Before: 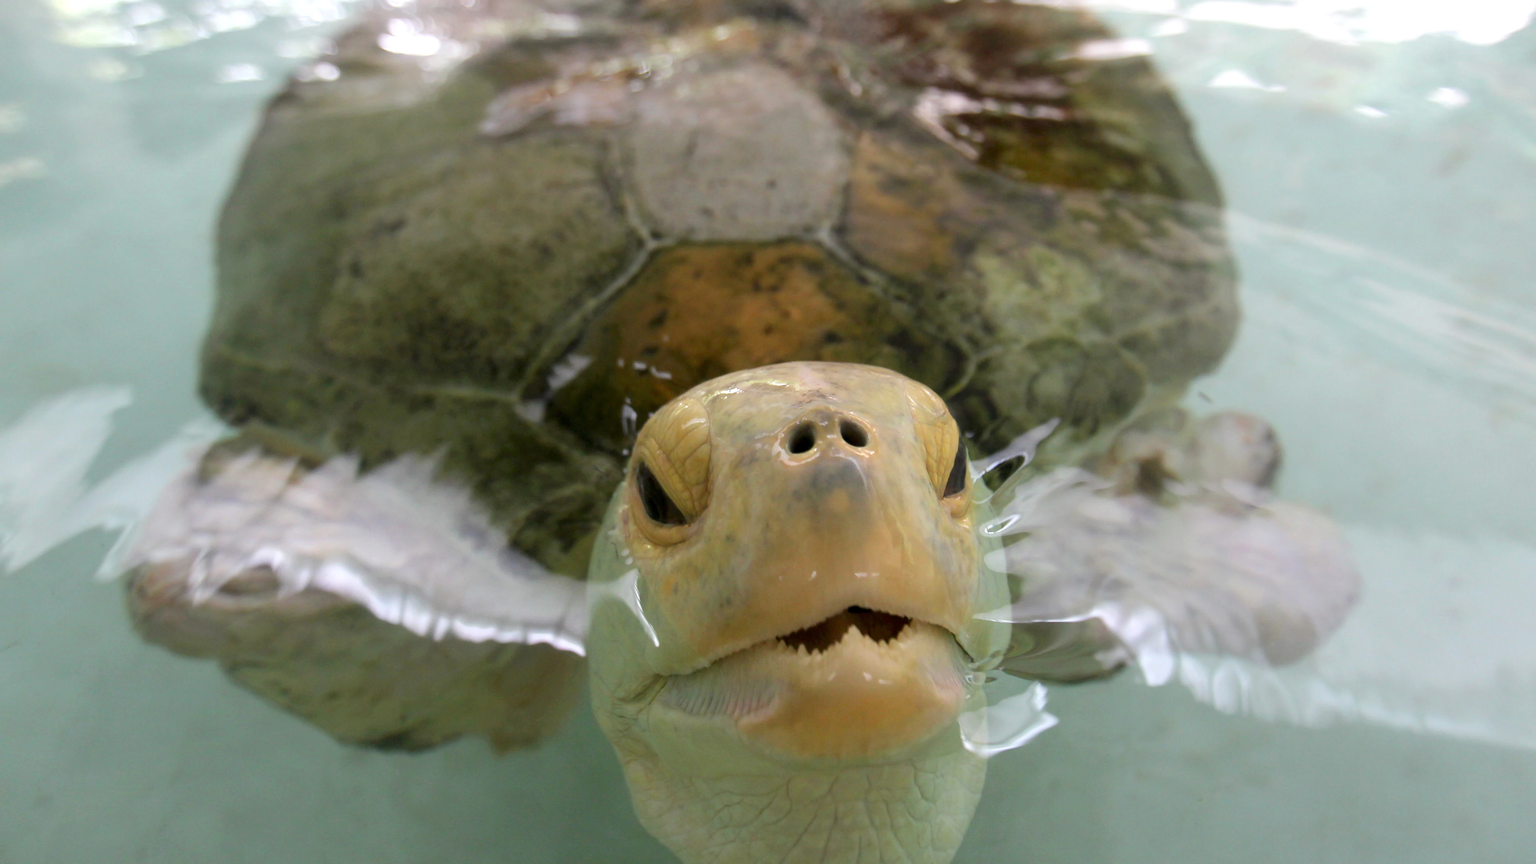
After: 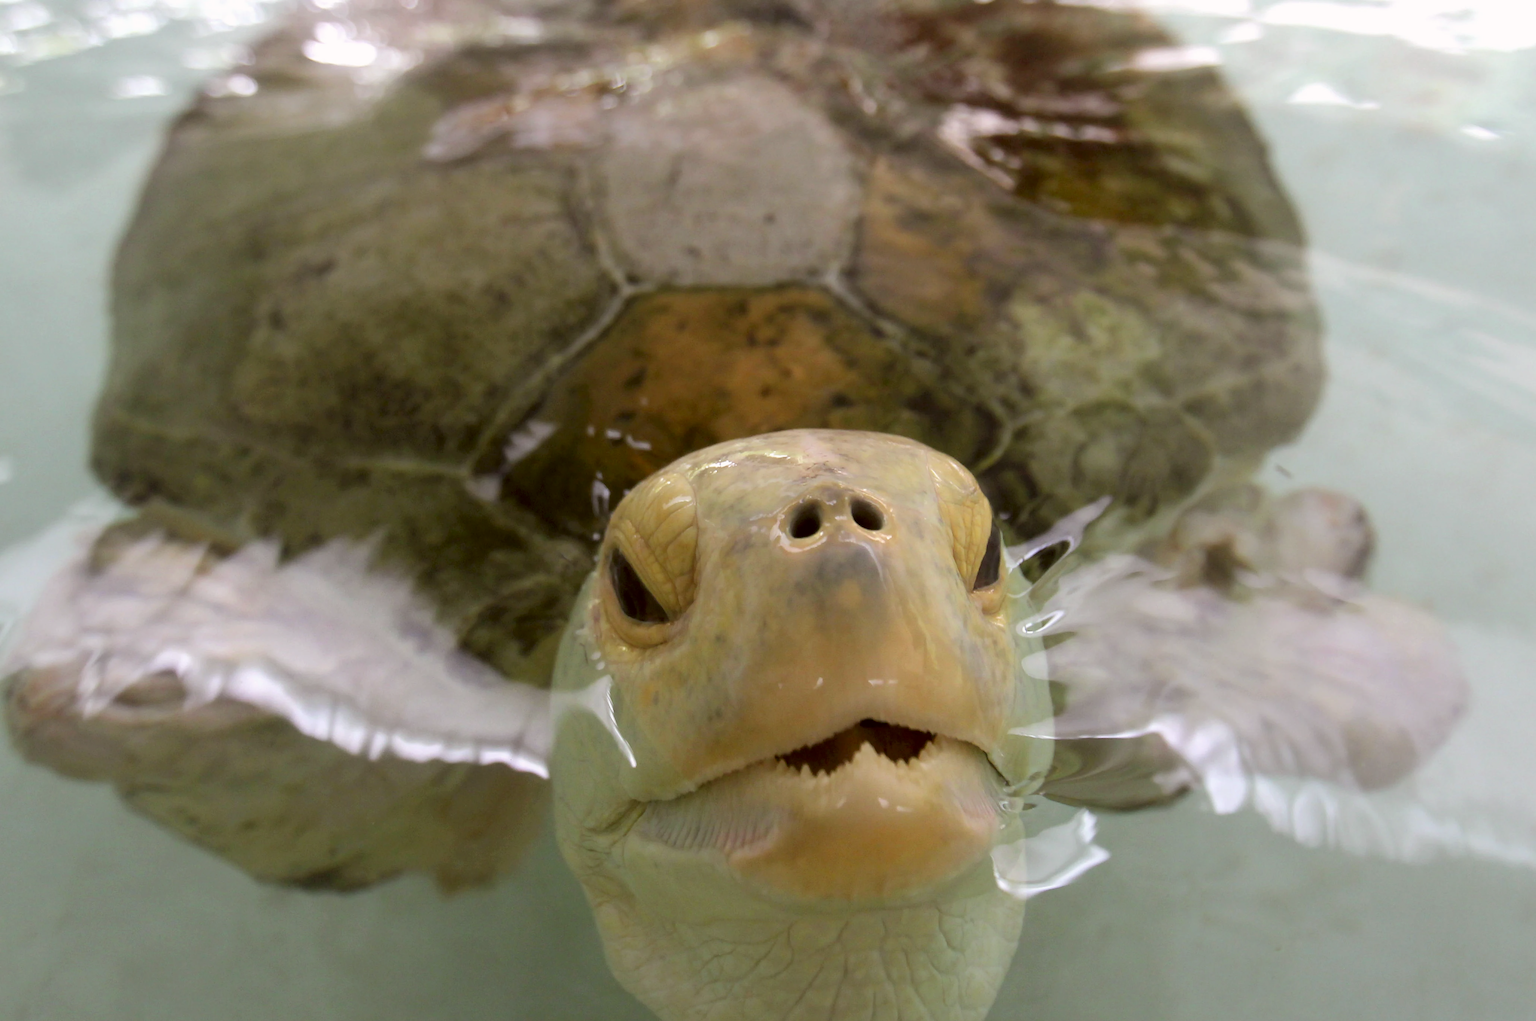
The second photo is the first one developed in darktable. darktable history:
color correction: highlights a* 6.27, highlights b* 8.19, shadows a* 5.94, shadows b* 7.23, saturation 0.9
white balance: red 0.925, blue 1.046
crop: left 8.026%, right 7.374%
